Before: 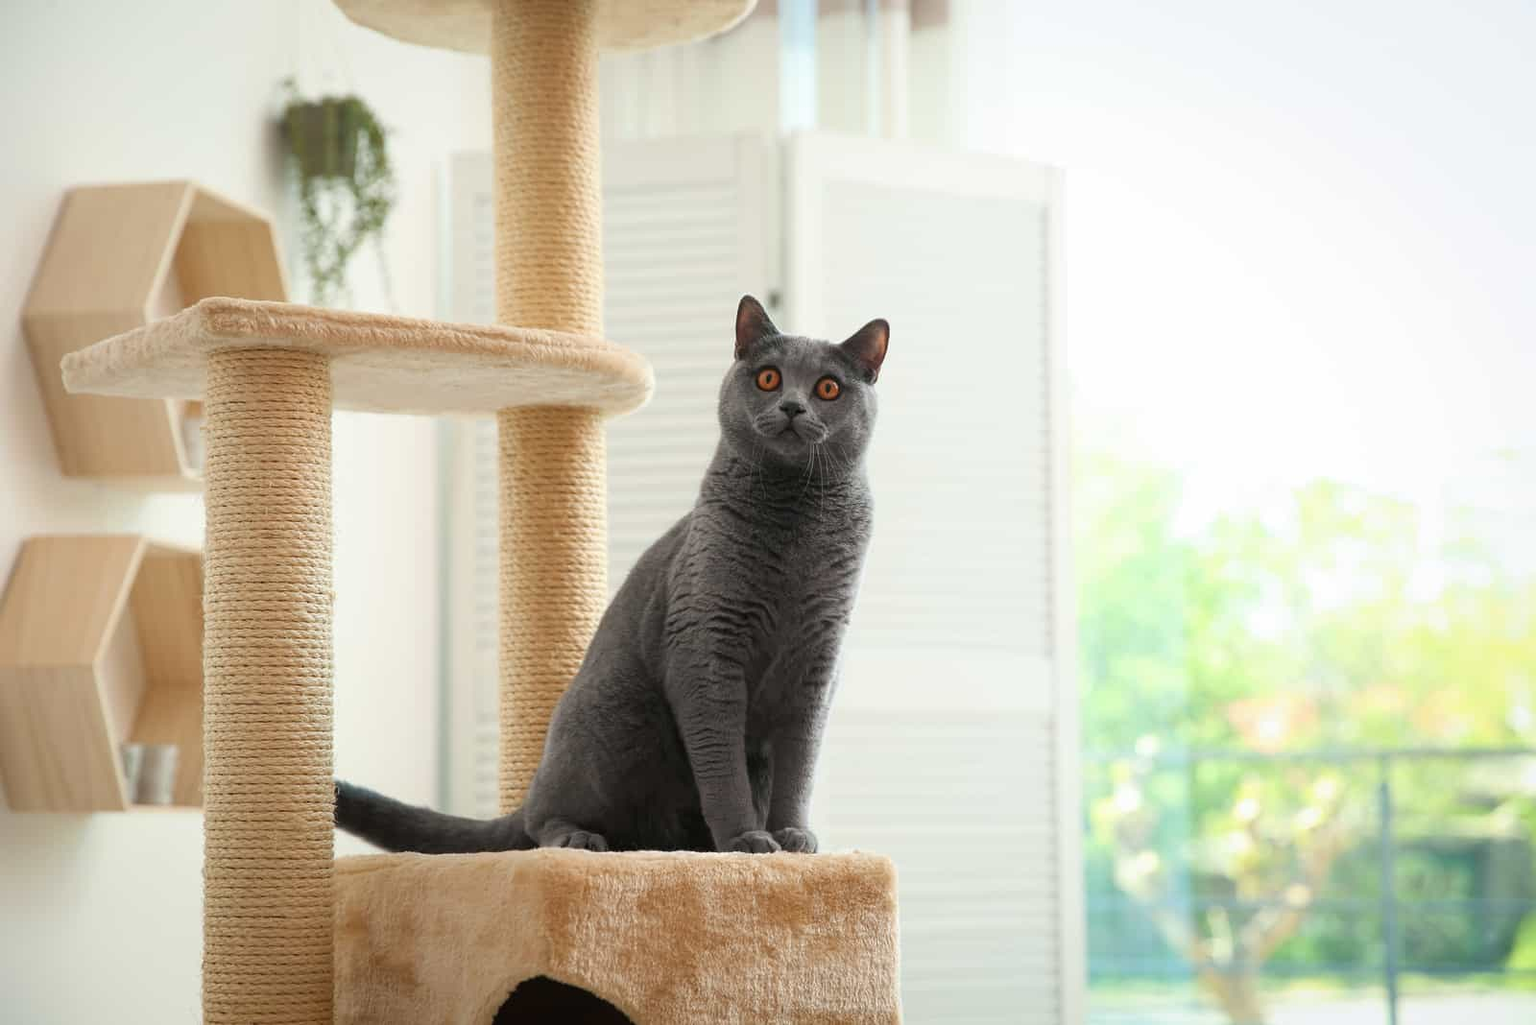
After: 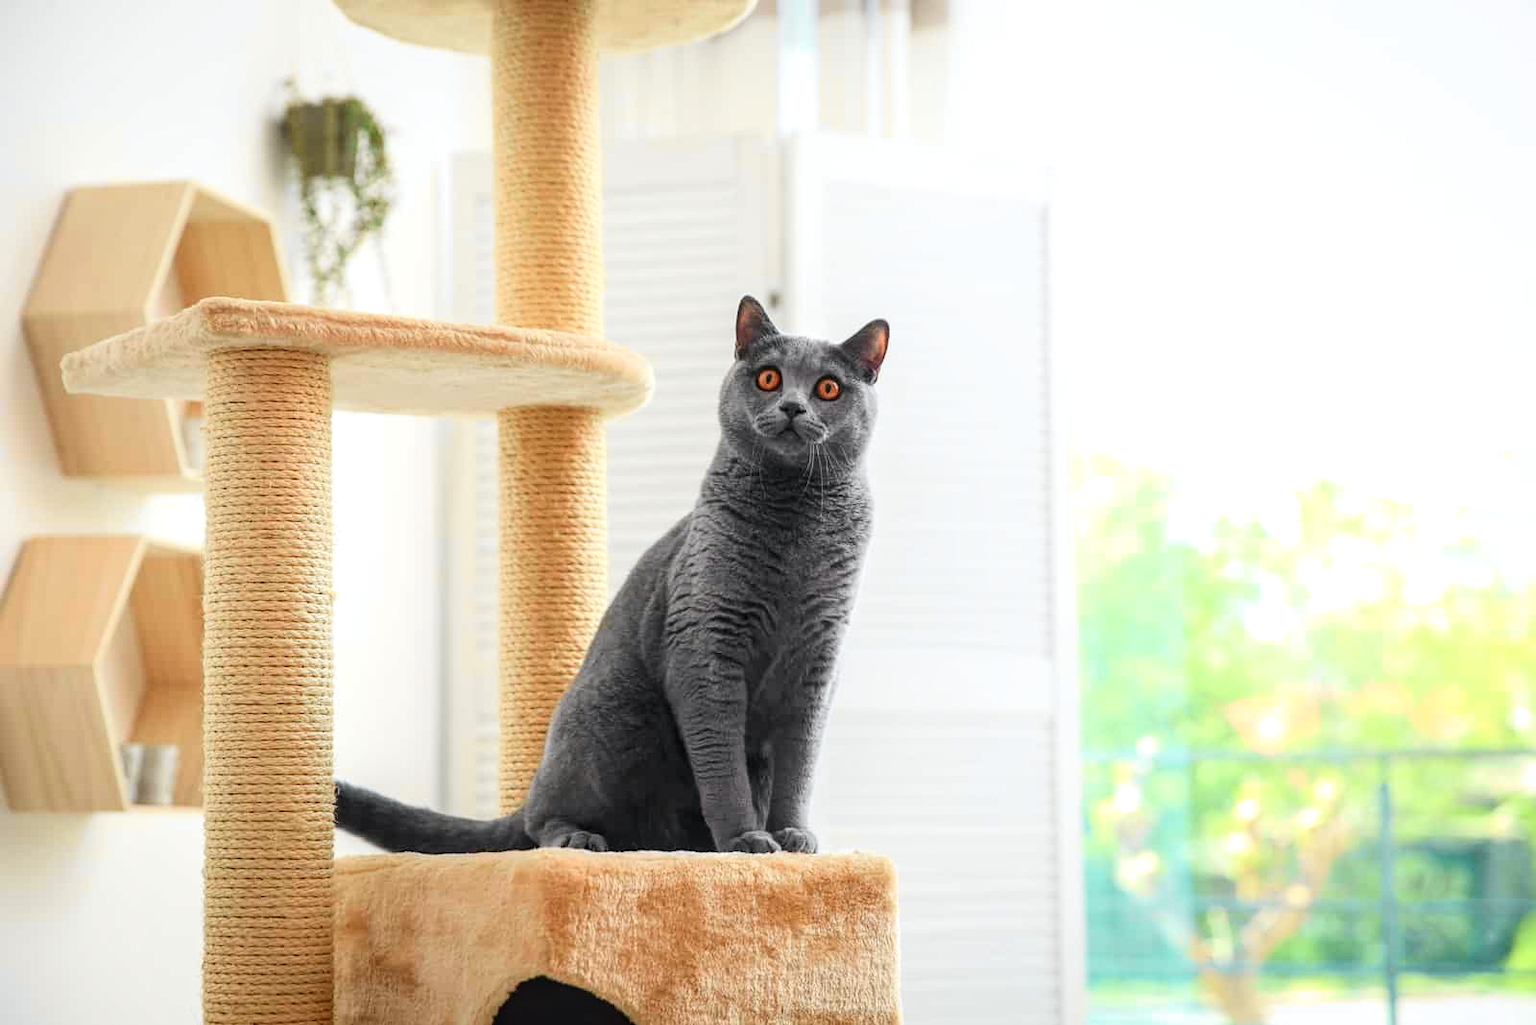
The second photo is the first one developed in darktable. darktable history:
local contrast: on, module defaults
tone curve: curves: ch0 [(0, 0) (0.071, 0.047) (0.266, 0.26) (0.491, 0.552) (0.753, 0.818) (1, 0.983)]; ch1 [(0, 0) (0.346, 0.307) (0.408, 0.369) (0.463, 0.443) (0.482, 0.493) (0.502, 0.5) (0.517, 0.518) (0.546, 0.576) (0.588, 0.643) (0.651, 0.709) (1, 1)]; ch2 [(0, 0) (0.346, 0.34) (0.434, 0.46) (0.485, 0.494) (0.5, 0.494) (0.517, 0.503) (0.535, 0.545) (0.583, 0.624) (0.625, 0.678) (1, 1)], color space Lab, independent channels, preserve colors none
exposure: exposure 0.202 EV, compensate highlight preservation false
contrast brightness saturation: saturation -0.157
